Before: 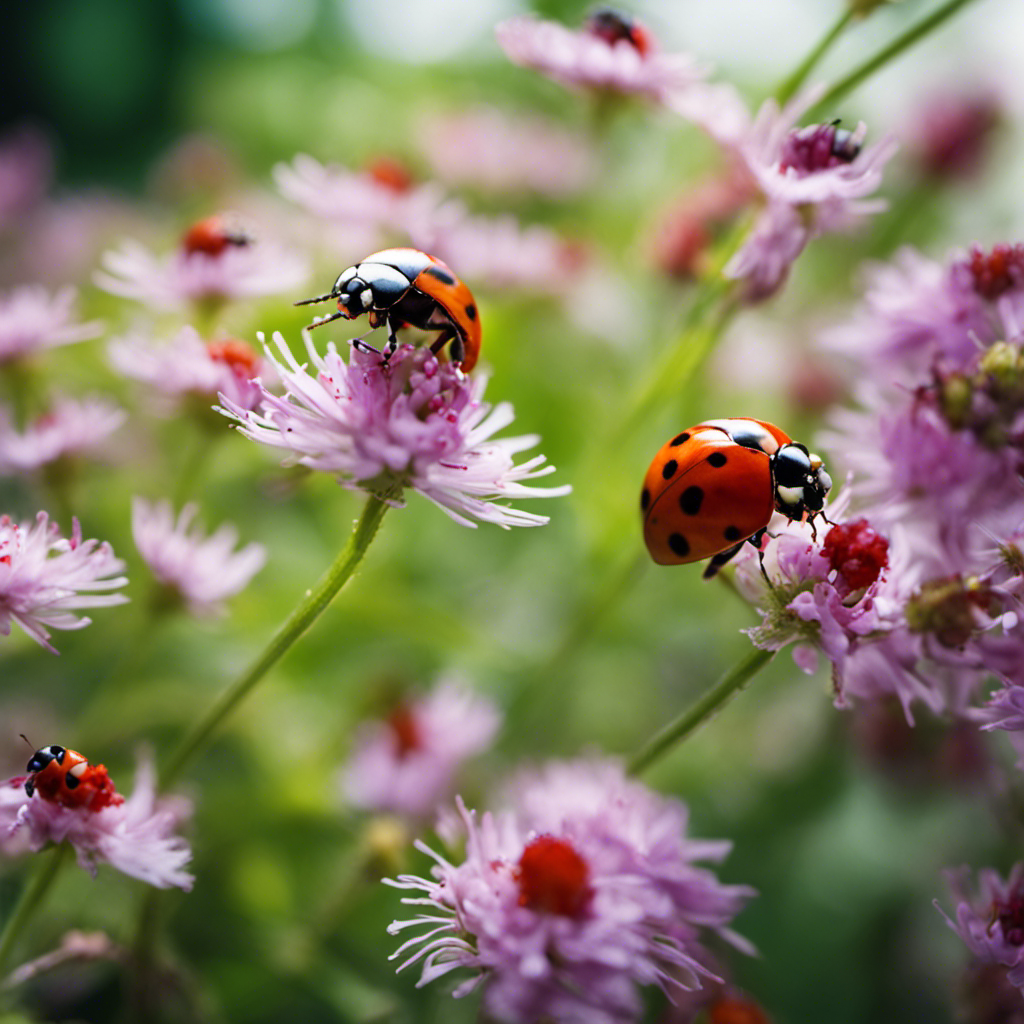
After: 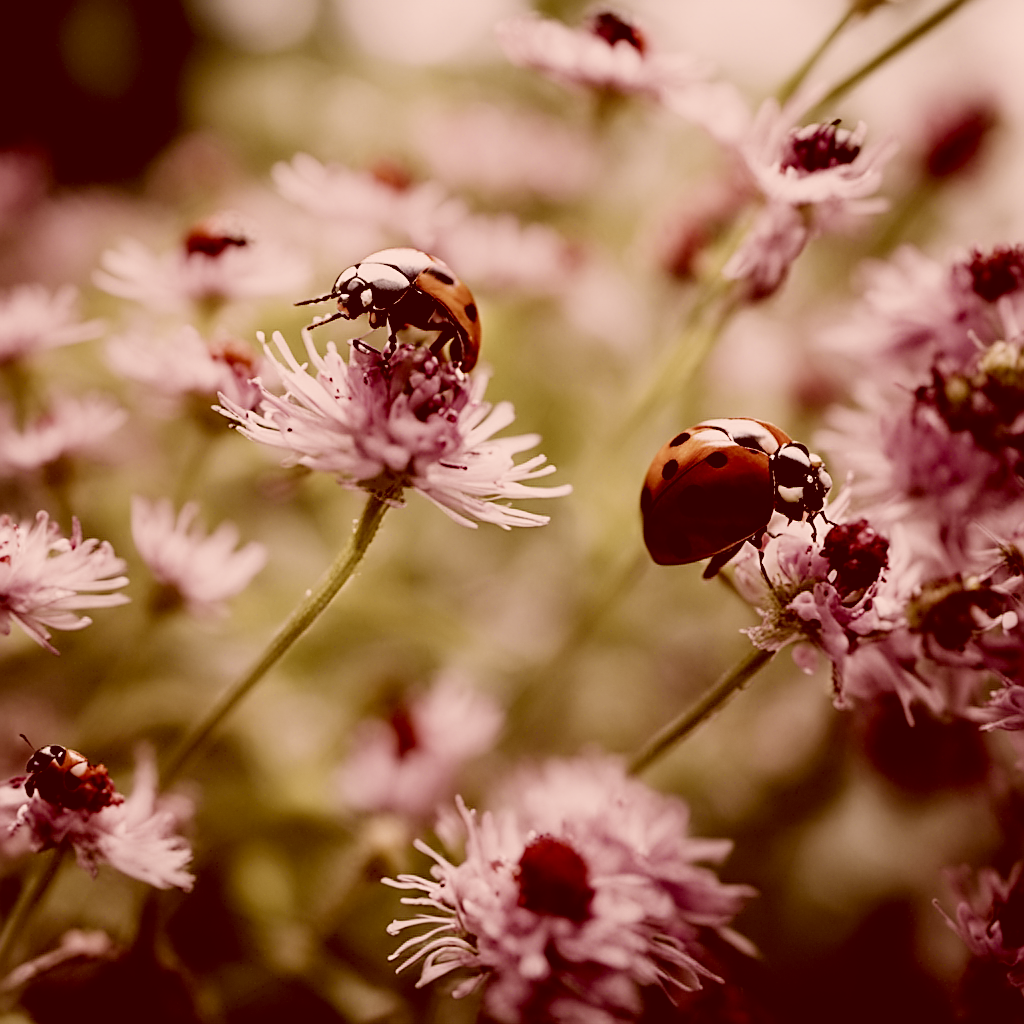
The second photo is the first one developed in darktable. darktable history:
filmic rgb: black relative exposure -5.06 EV, white relative exposure 3.98 EV, hardness 2.89, contrast 1.297, highlights saturation mix -30.88%, preserve chrominance no, color science v4 (2020), iterations of high-quality reconstruction 0, contrast in shadows soft
sharpen: on, module defaults
color correction: highlights a* 9.06, highlights b* 8.97, shadows a* 39.82, shadows b* 39.76, saturation 0.792
